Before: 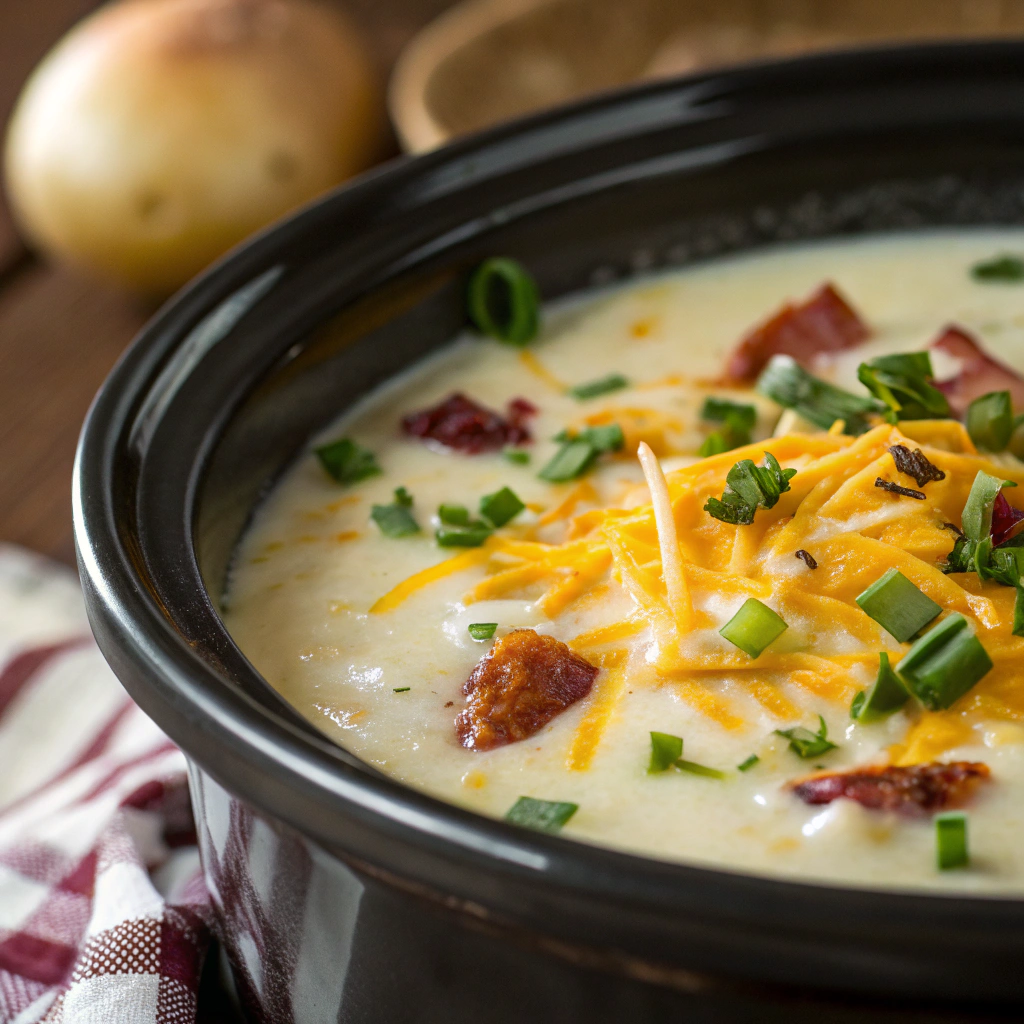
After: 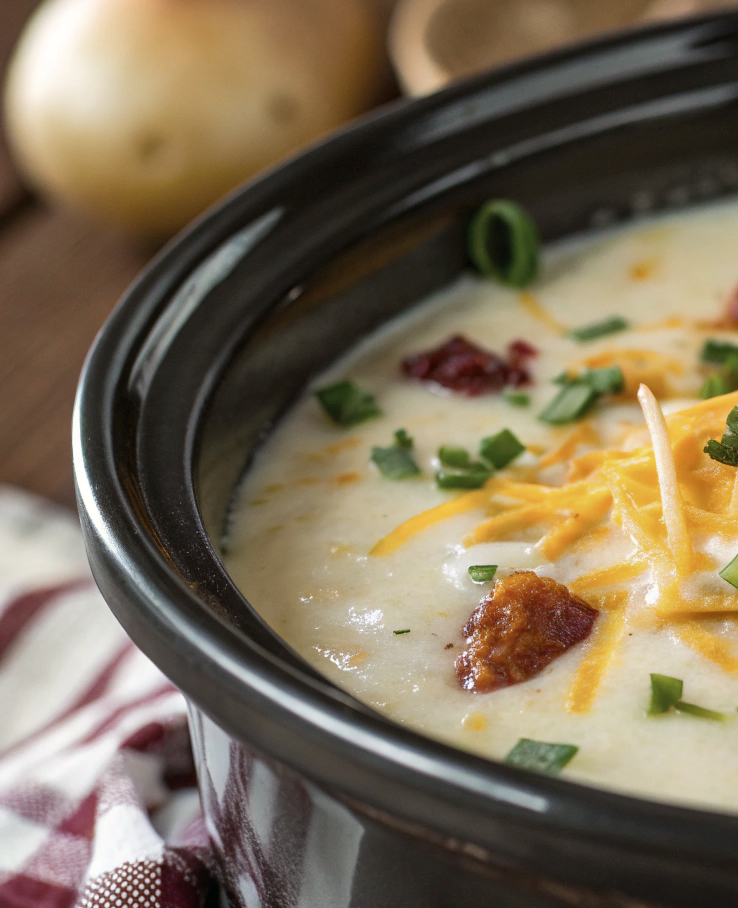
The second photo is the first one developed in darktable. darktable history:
crop: top 5.741%, right 27.857%, bottom 5.551%
color zones: curves: ch0 [(0, 0.5) (0.143, 0.5) (0.286, 0.5) (0.429, 0.504) (0.571, 0.5) (0.714, 0.509) (0.857, 0.5) (1, 0.5)]; ch1 [(0, 0.425) (0.143, 0.425) (0.286, 0.375) (0.429, 0.405) (0.571, 0.5) (0.714, 0.47) (0.857, 0.425) (1, 0.435)]; ch2 [(0, 0.5) (0.143, 0.5) (0.286, 0.5) (0.429, 0.517) (0.571, 0.5) (0.714, 0.51) (0.857, 0.5) (1, 0.5)]
shadows and highlights: low approximation 0.01, soften with gaussian
